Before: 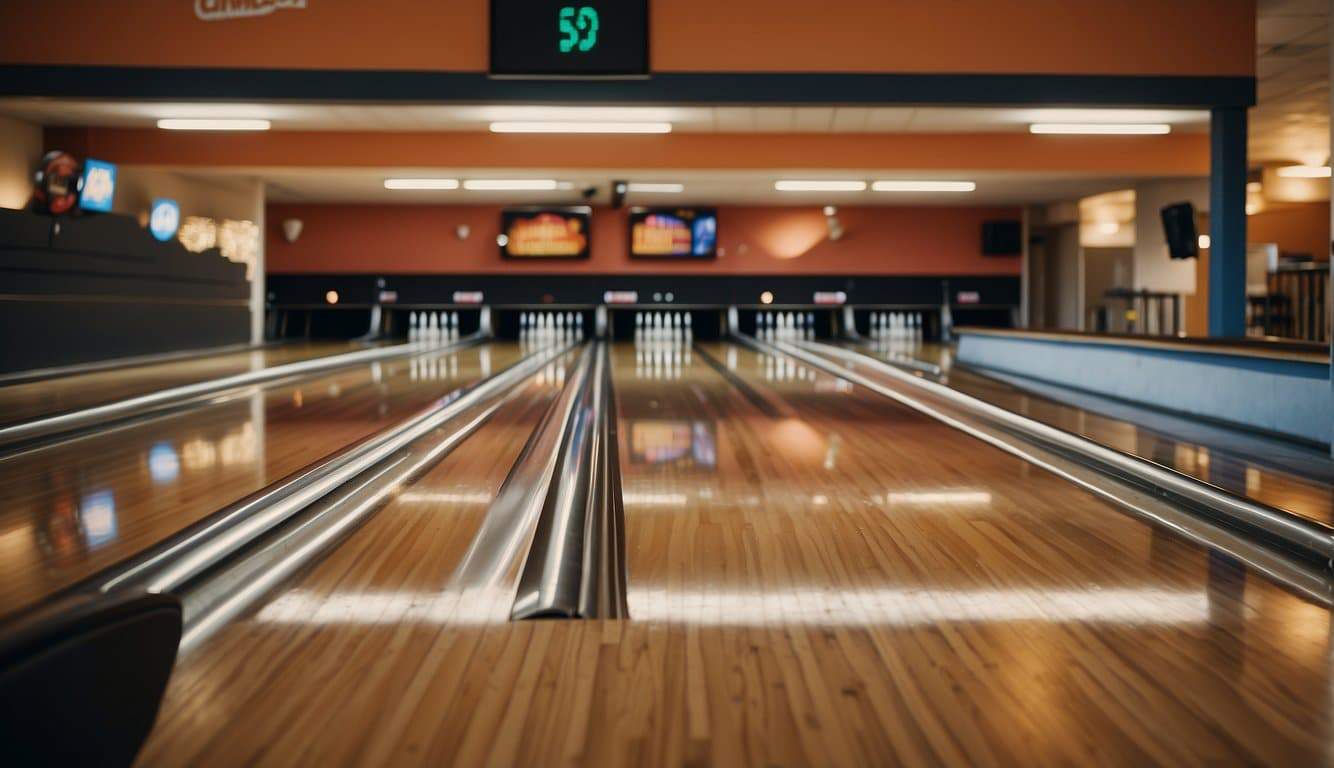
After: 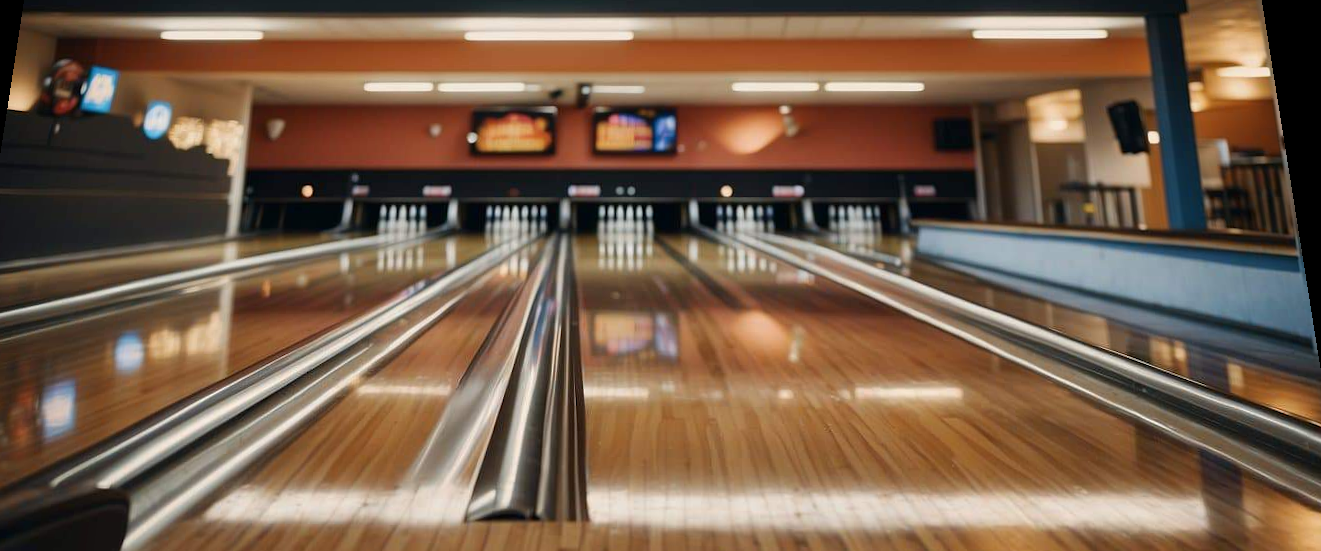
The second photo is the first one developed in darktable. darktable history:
rotate and perspective: rotation 0.128°, lens shift (vertical) -0.181, lens shift (horizontal) -0.044, shear 0.001, automatic cropping off
crop: left 5.596%, top 10.314%, right 3.534%, bottom 19.395%
